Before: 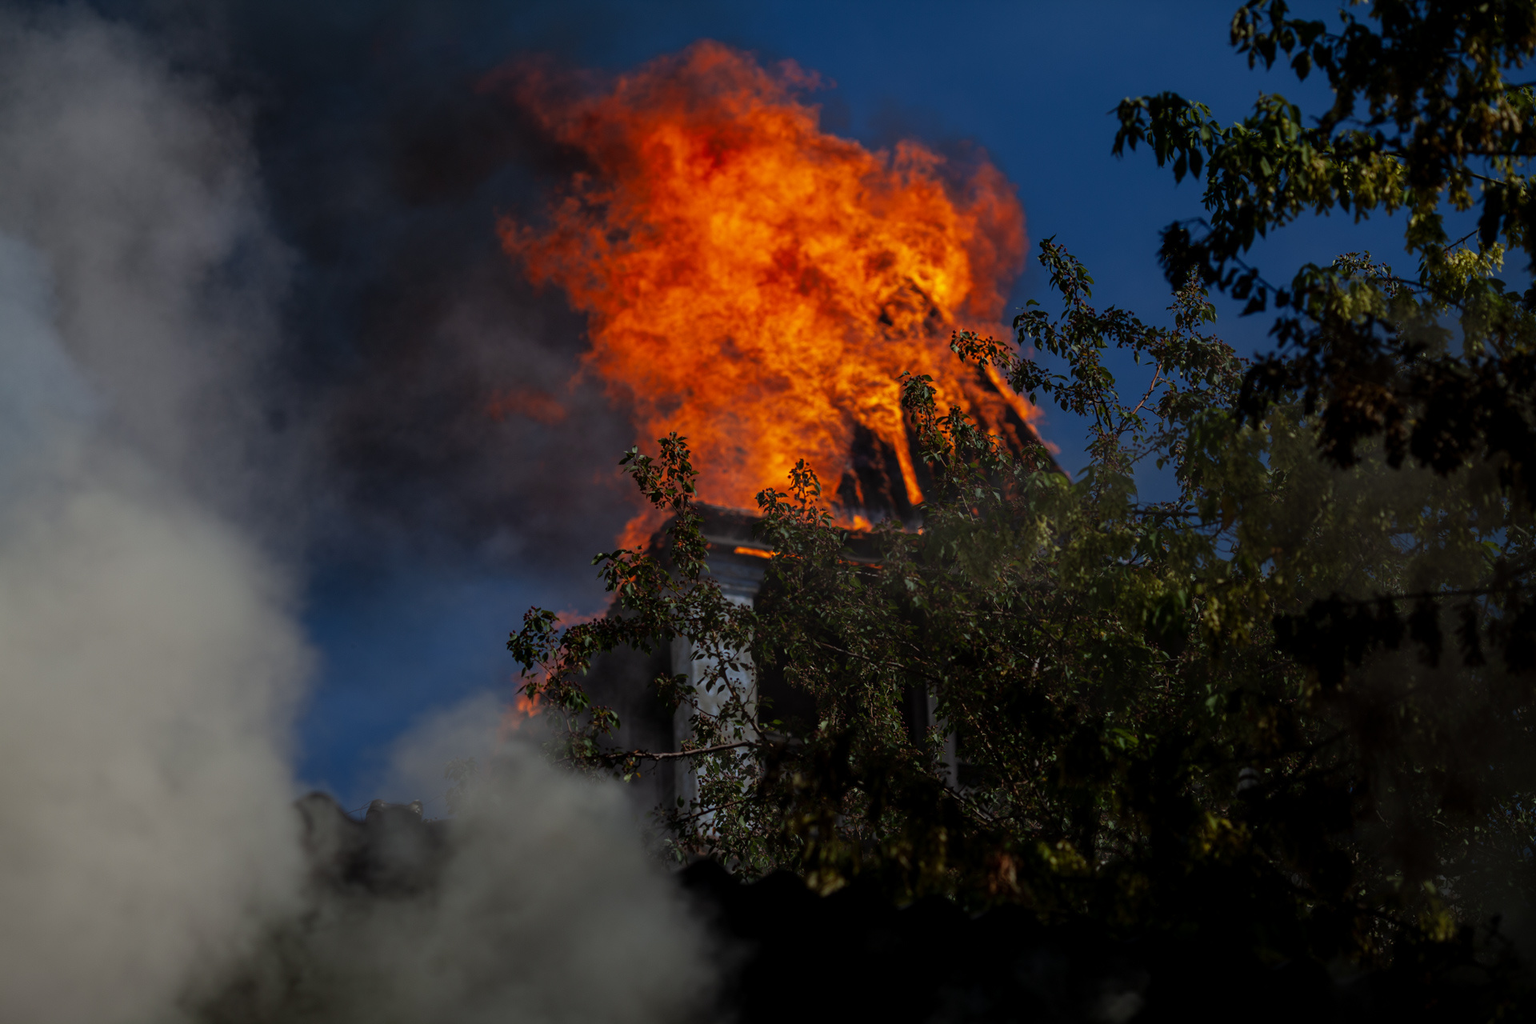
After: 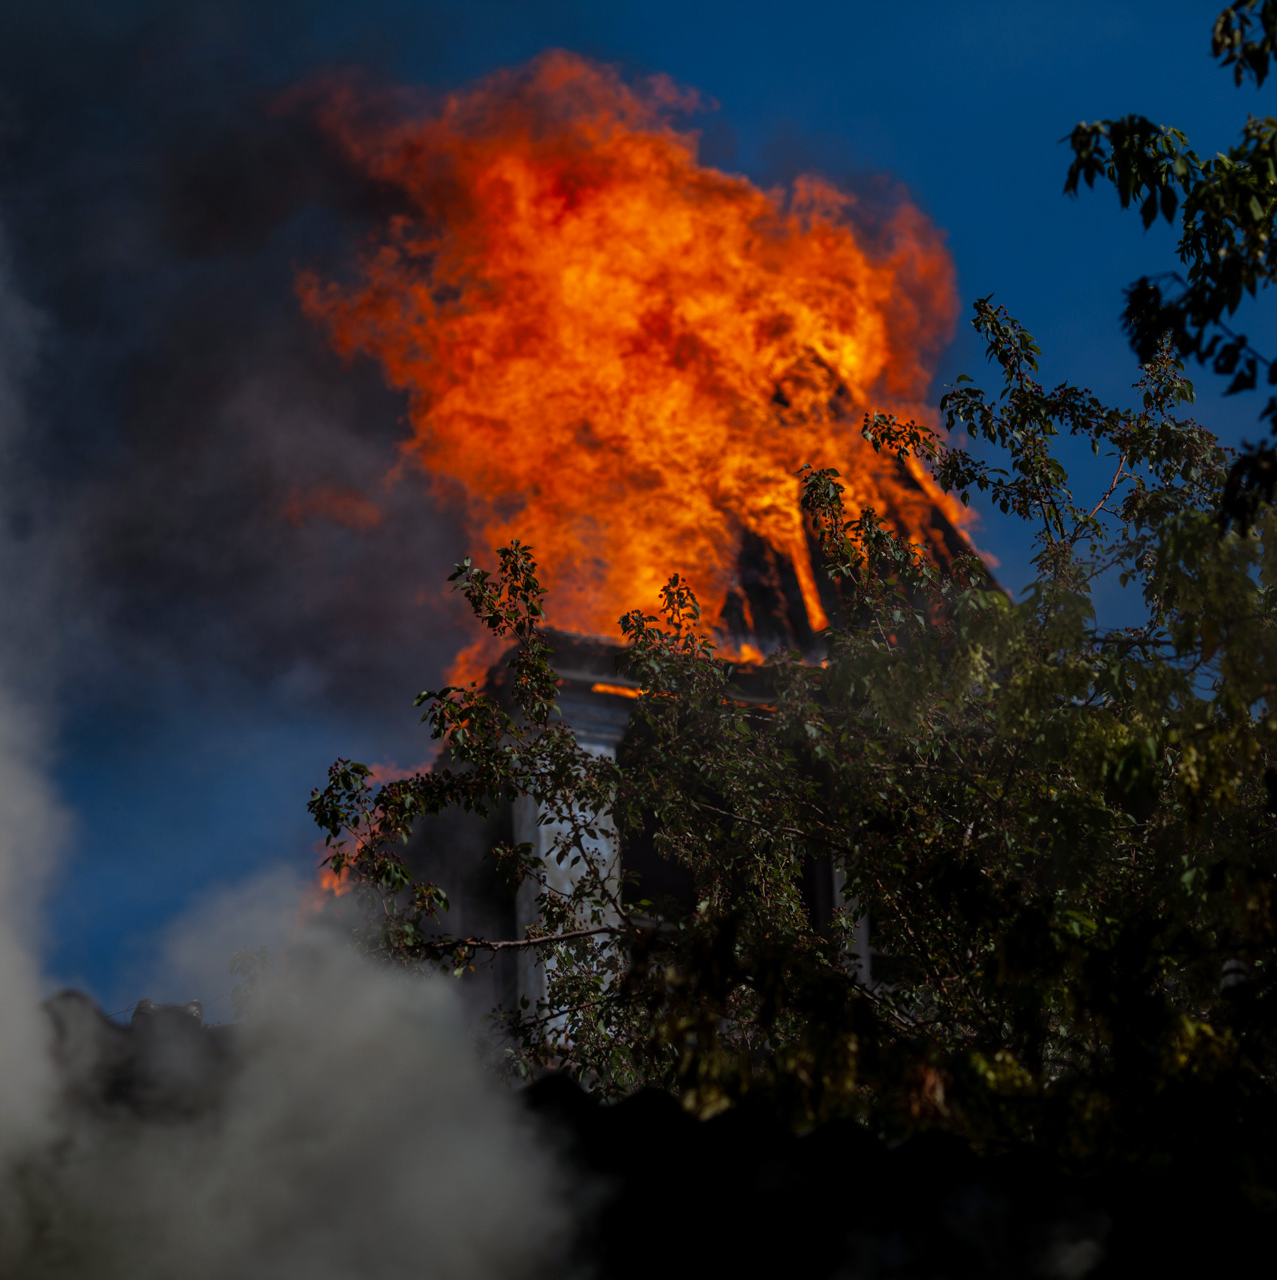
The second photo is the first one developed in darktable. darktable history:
color calibration: output R [1.063, -0.012, -0.003, 0], output G [0, 1.022, 0.021, 0], output B [-0.079, 0.047, 1, 0], illuminant as shot in camera, x 0.358, y 0.373, temperature 4628.91 K
crop: left 17.003%, right 16.459%
